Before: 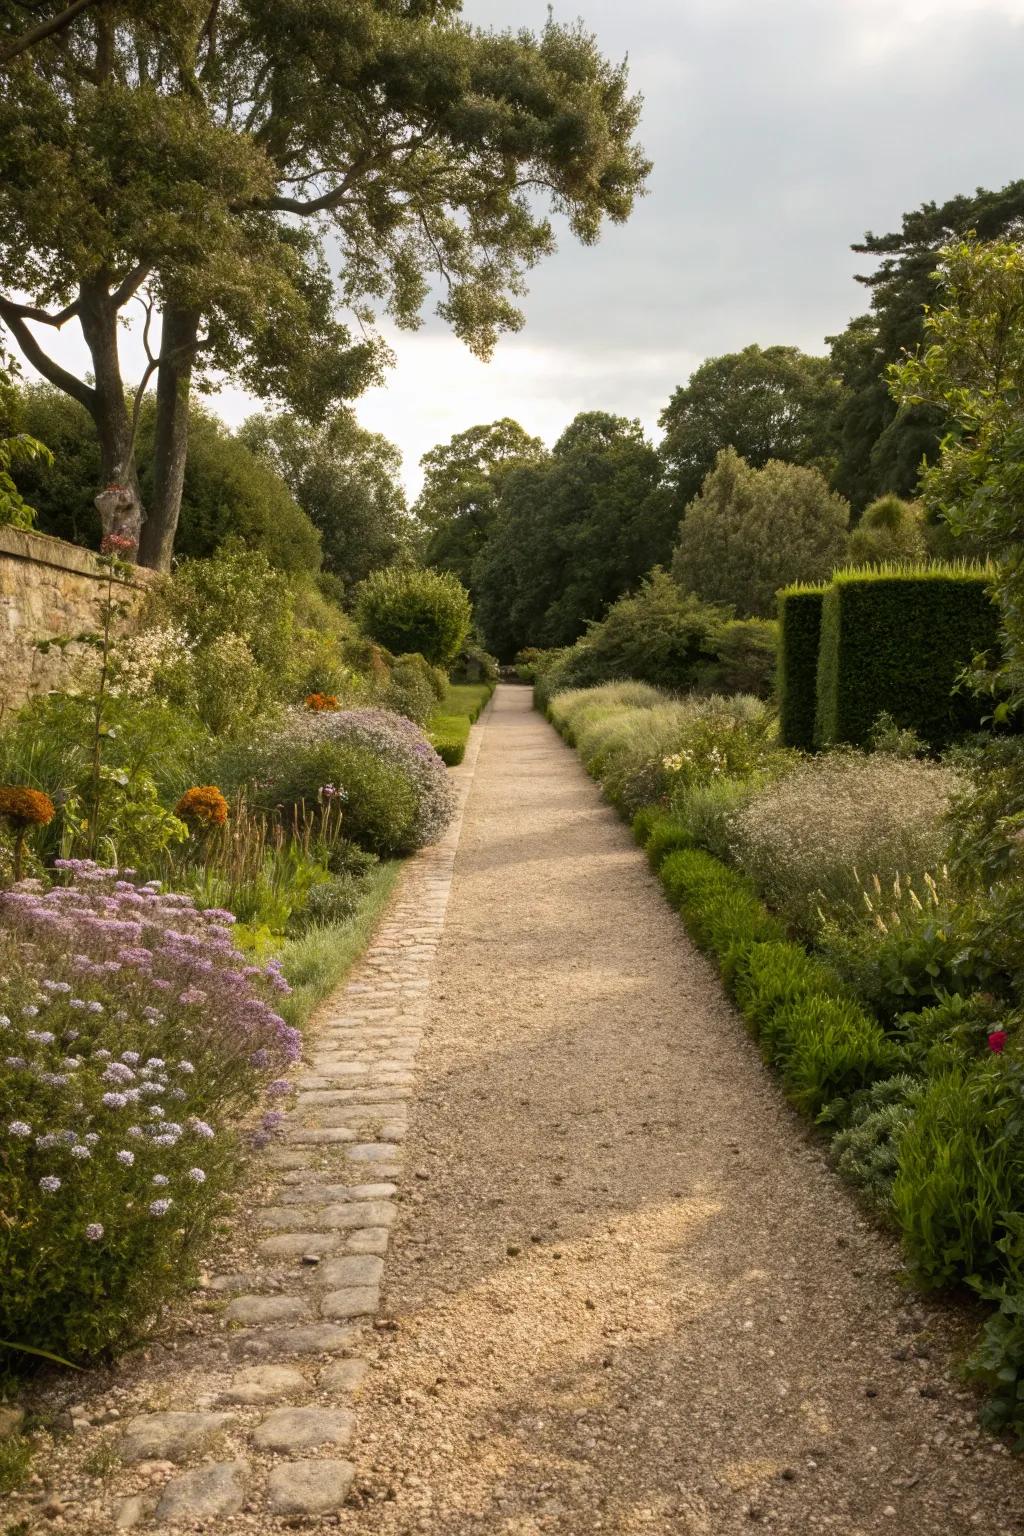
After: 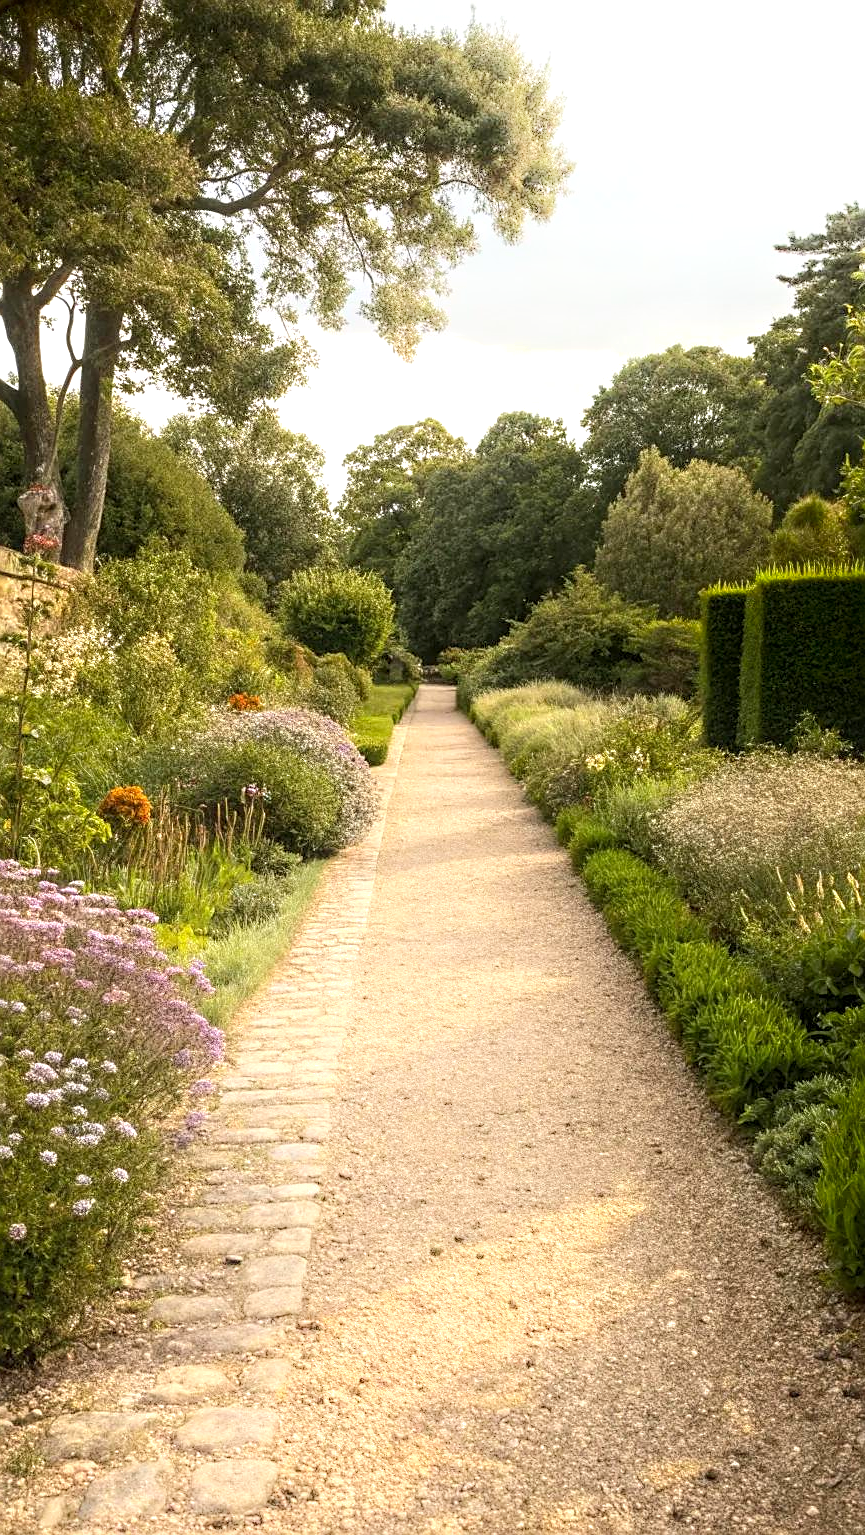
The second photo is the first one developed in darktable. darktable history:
tone equalizer: on, module defaults
crop: left 7.583%, right 7.871%
contrast brightness saturation: contrast 0.033, brightness 0.061, saturation 0.124
shadows and highlights: shadows -89.55, highlights 88.58, soften with gaussian
exposure: exposure 0.495 EV, compensate highlight preservation false
local contrast: on, module defaults
sharpen: on, module defaults
